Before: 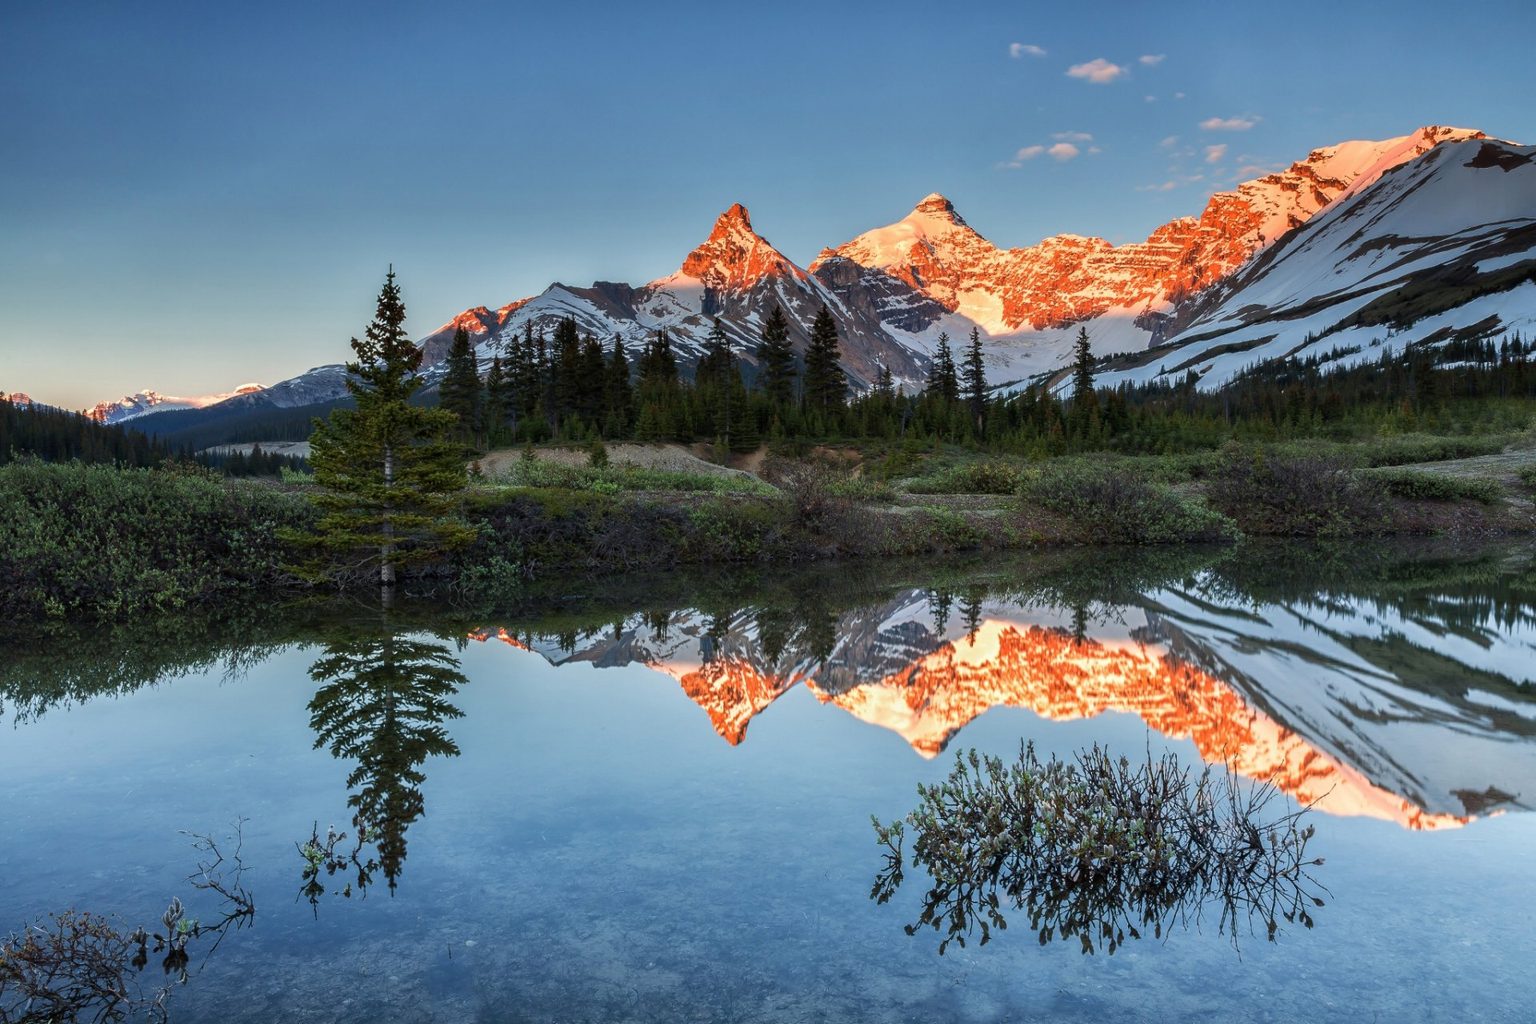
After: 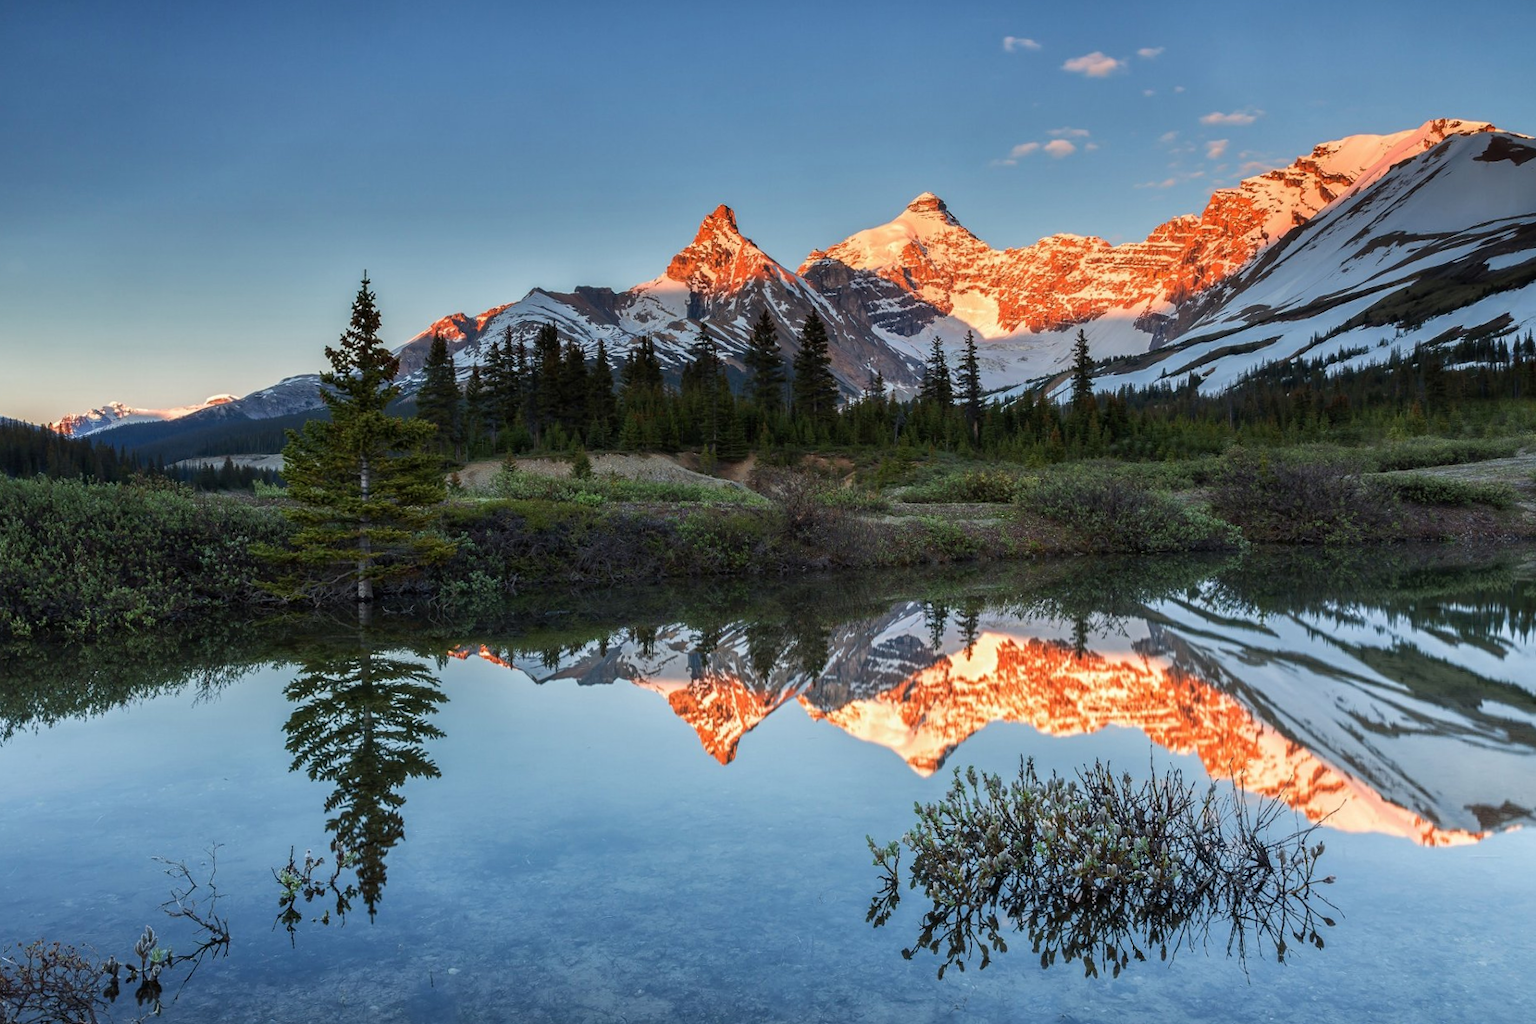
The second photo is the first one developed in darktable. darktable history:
crop: left 1.743%, right 0.268%, bottom 2.011%
rotate and perspective: rotation -0.45°, automatic cropping original format, crop left 0.008, crop right 0.992, crop top 0.012, crop bottom 0.988
